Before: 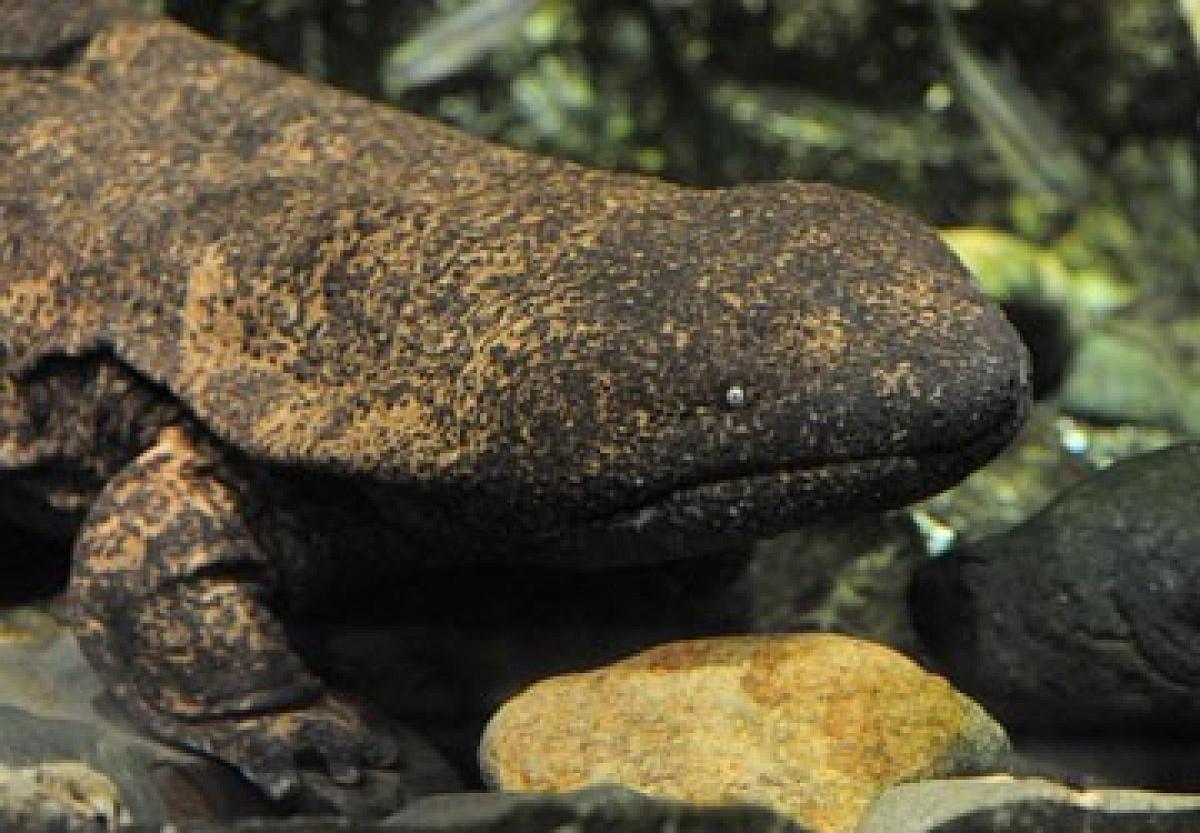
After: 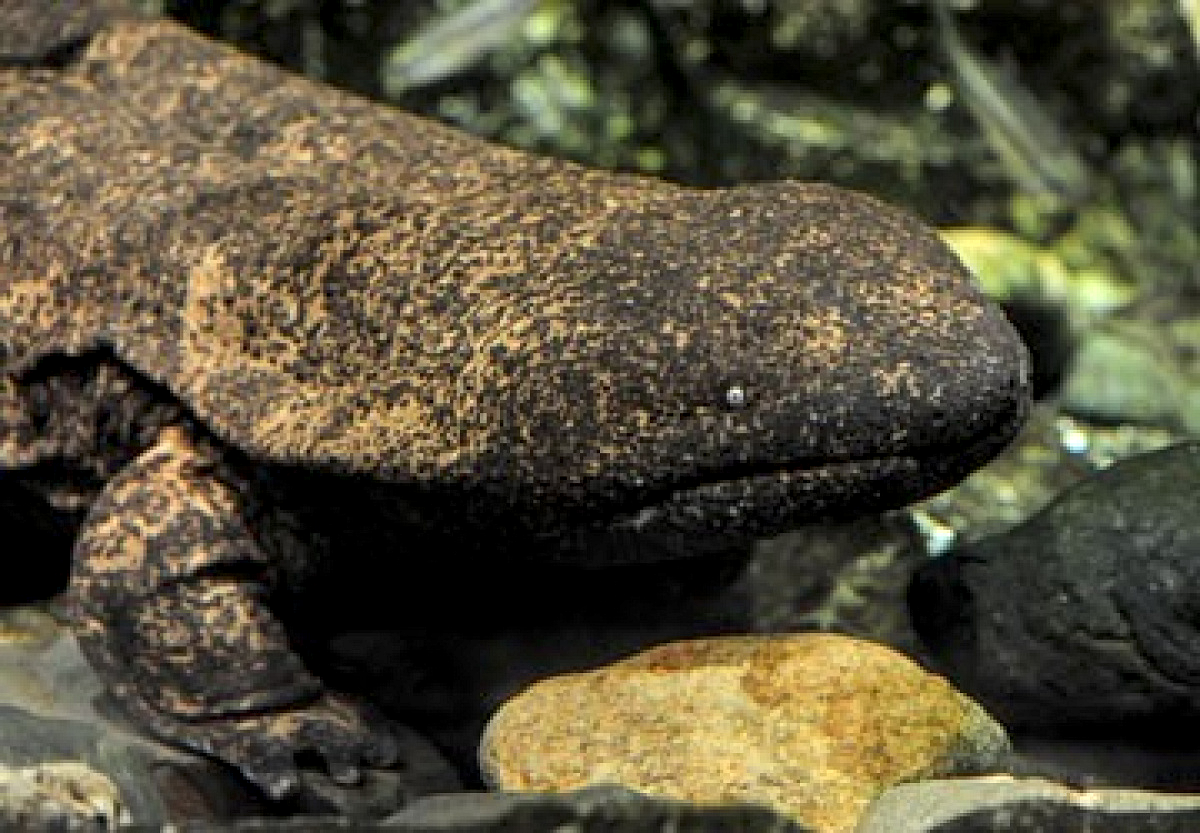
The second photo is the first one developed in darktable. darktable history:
exposure: compensate highlight preservation false
local contrast: detail 144%
